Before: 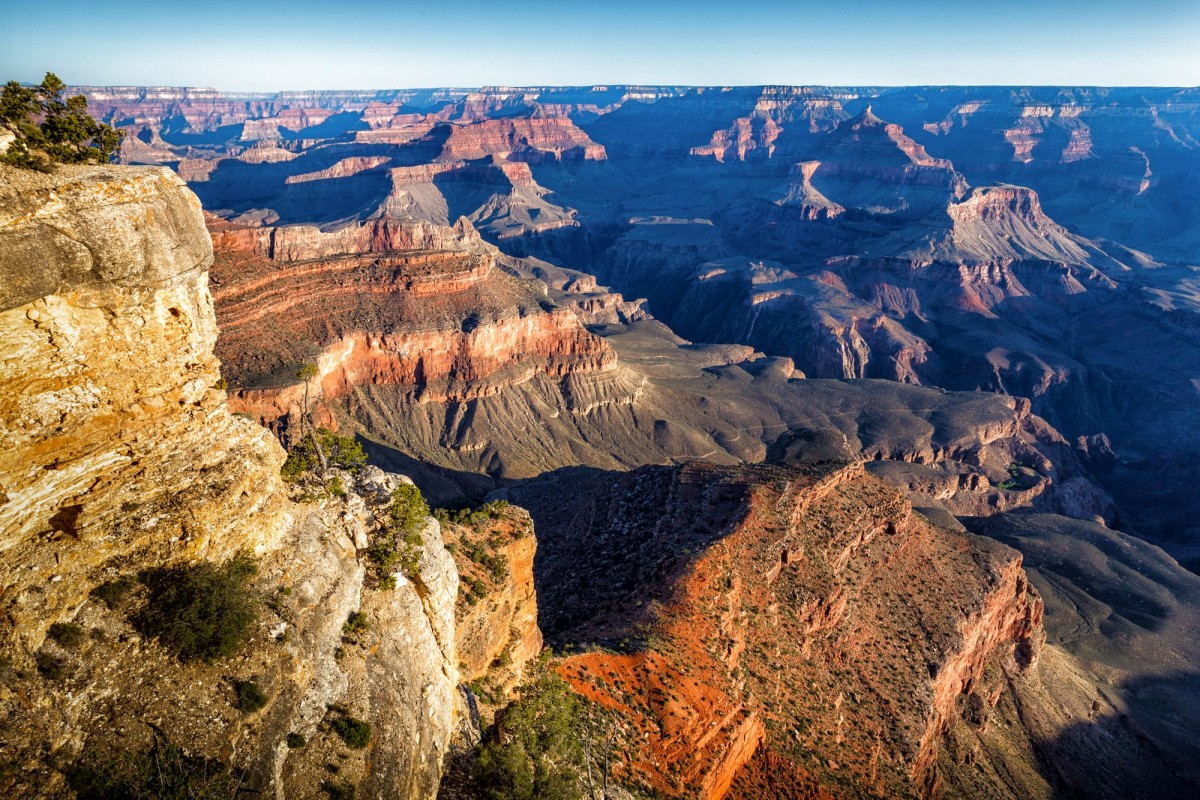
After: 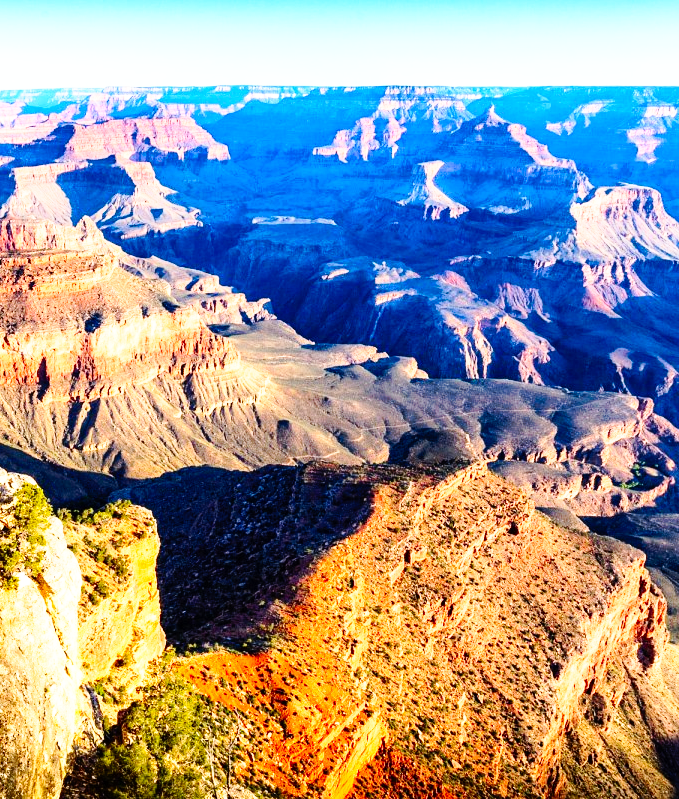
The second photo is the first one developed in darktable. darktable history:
base curve: curves: ch0 [(0, 0) (0.012, 0.01) (0.073, 0.168) (0.31, 0.711) (0.645, 0.957) (1, 1)], preserve colors none
contrast brightness saturation: contrast 0.23, brightness 0.1, saturation 0.29
crop: left 31.458%, top 0%, right 11.876%
tone curve: curves: ch0 [(0, 0) (0.003, 0.003) (0.011, 0.011) (0.025, 0.024) (0.044, 0.042) (0.069, 0.066) (0.1, 0.095) (0.136, 0.129) (0.177, 0.169) (0.224, 0.214) (0.277, 0.264) (0.335, 0.319) (0.399, 0.38) (0.468, 0.446) (0.543, 0.558) (0.623, 0.636) (0.709, 0.719) (0.801, 0.807) (0.898, 0.901) (1, 1)], preserve colors none
